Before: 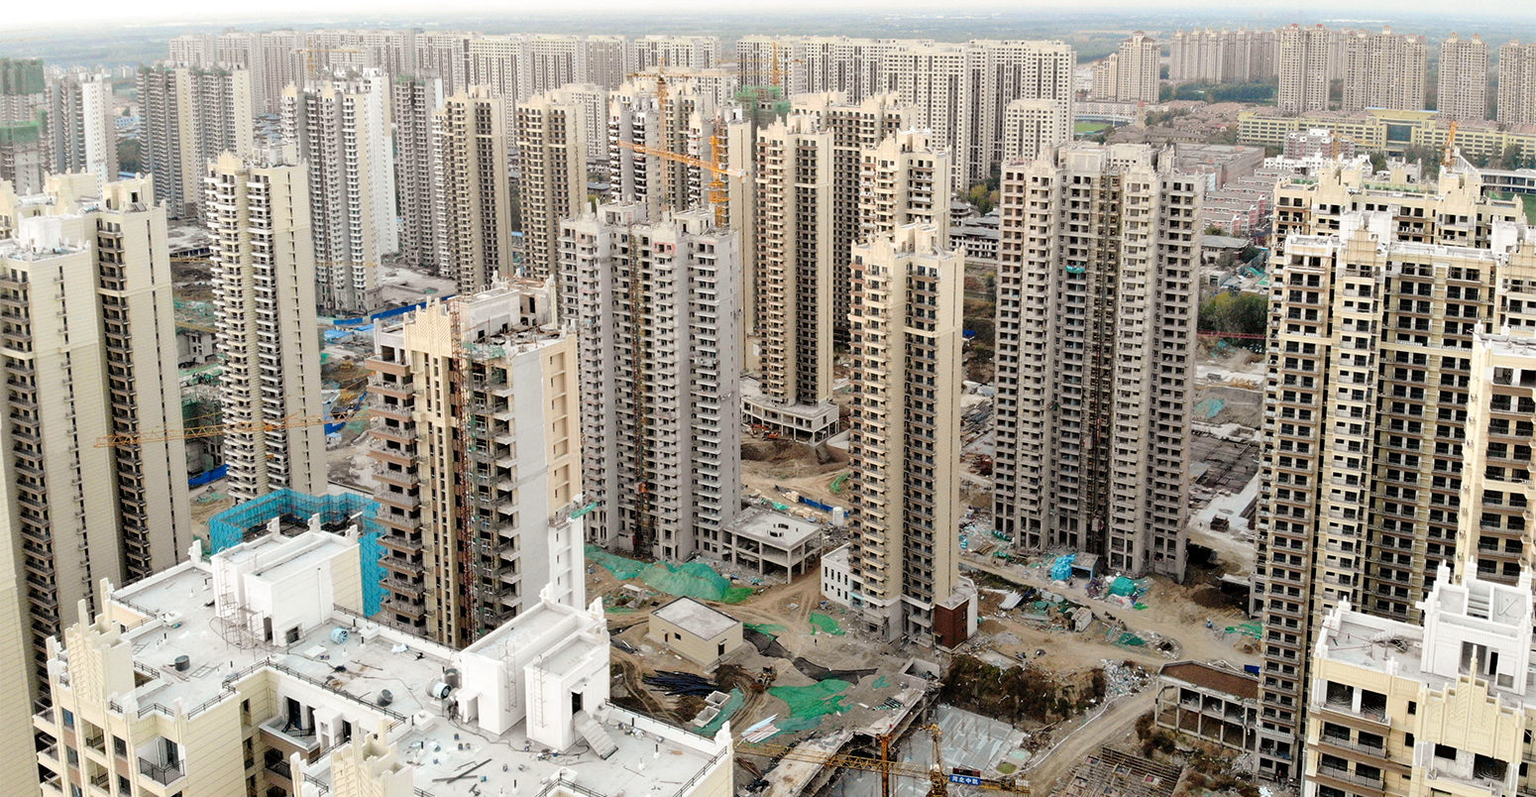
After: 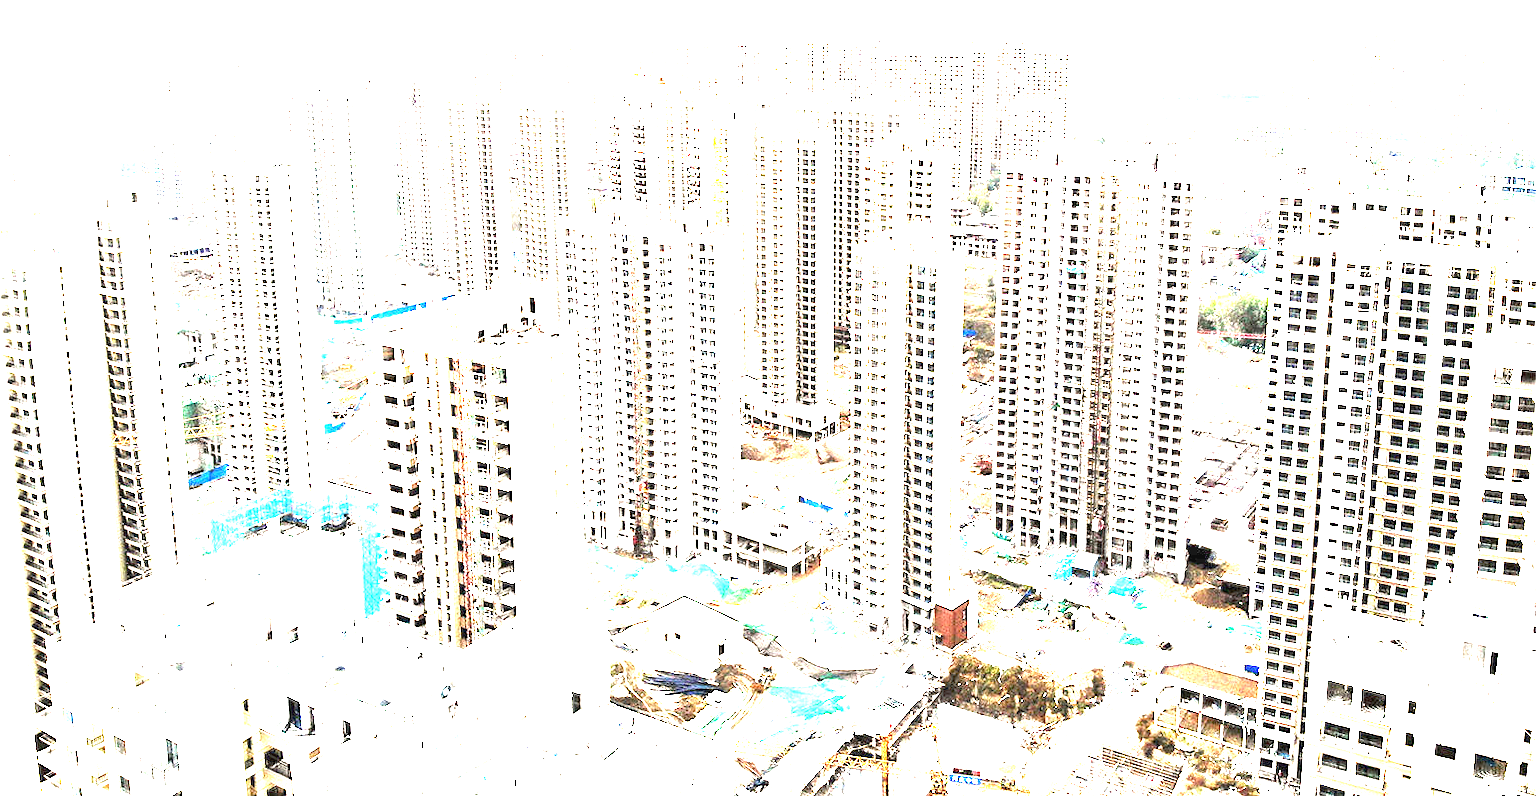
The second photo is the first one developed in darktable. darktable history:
exposure: black level correction 0, exposure 4.061 EV, compensate highlight preservation false
